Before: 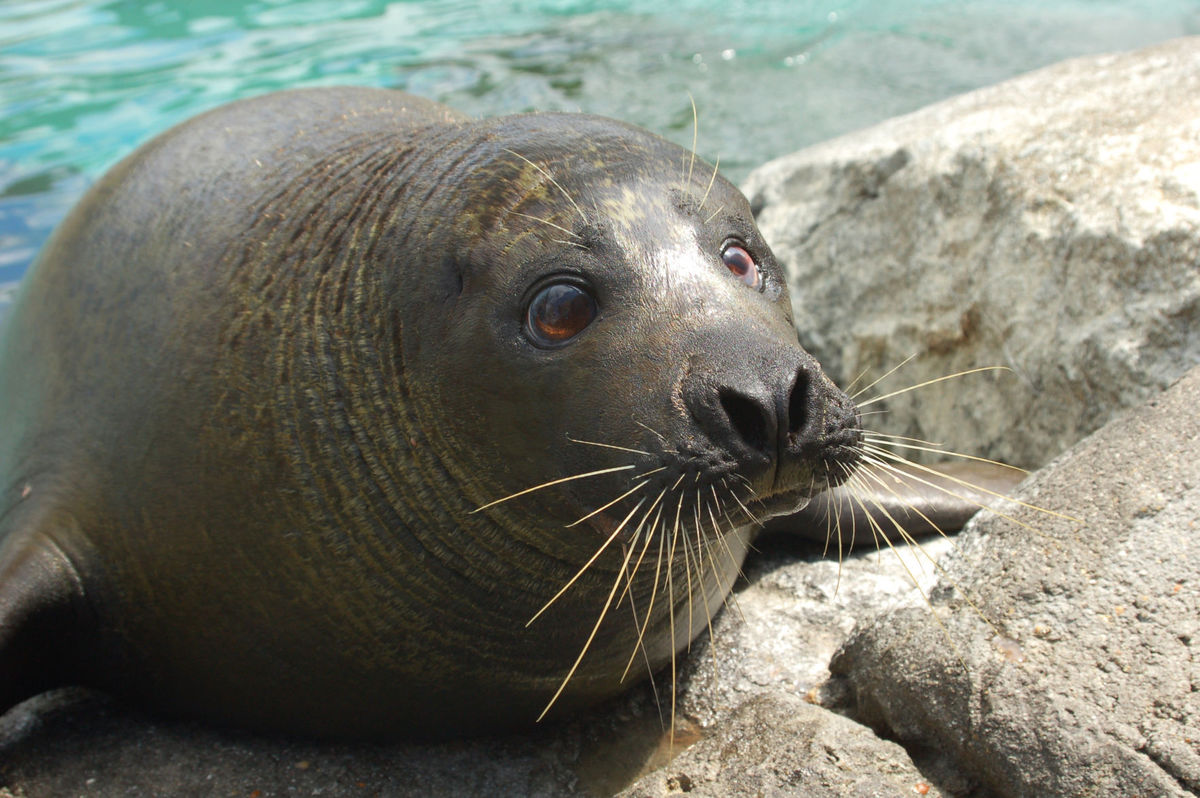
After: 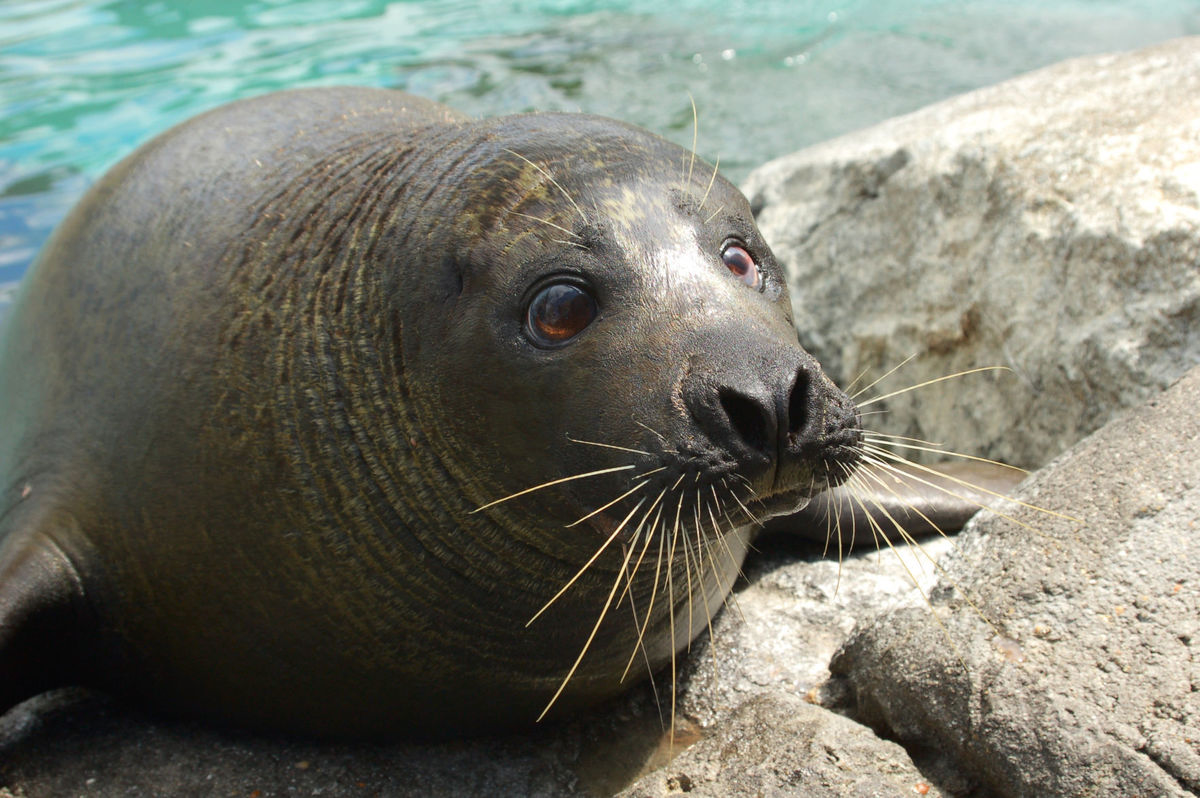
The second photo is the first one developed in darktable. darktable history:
tone curve: curves: ch0 [(0, 0) (0.08, 0.056) (0.4, 0.4) (0.6, 0.612) (0.92, 0.924) (1, 1)], color space Lab, independent channels, preserve colors none
